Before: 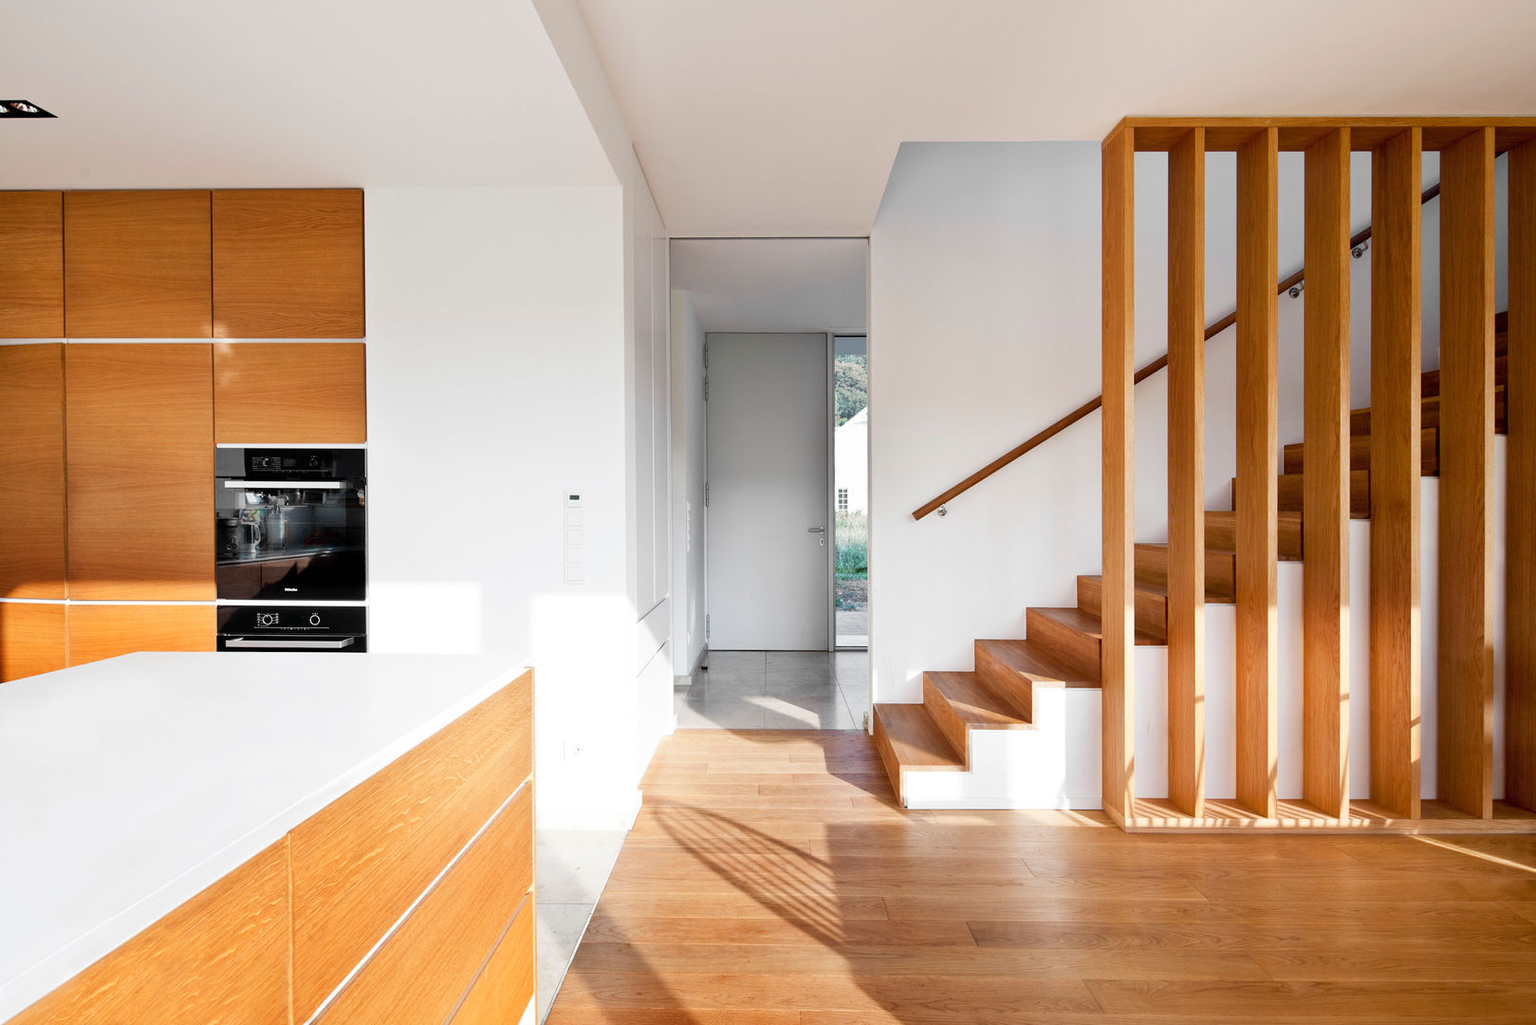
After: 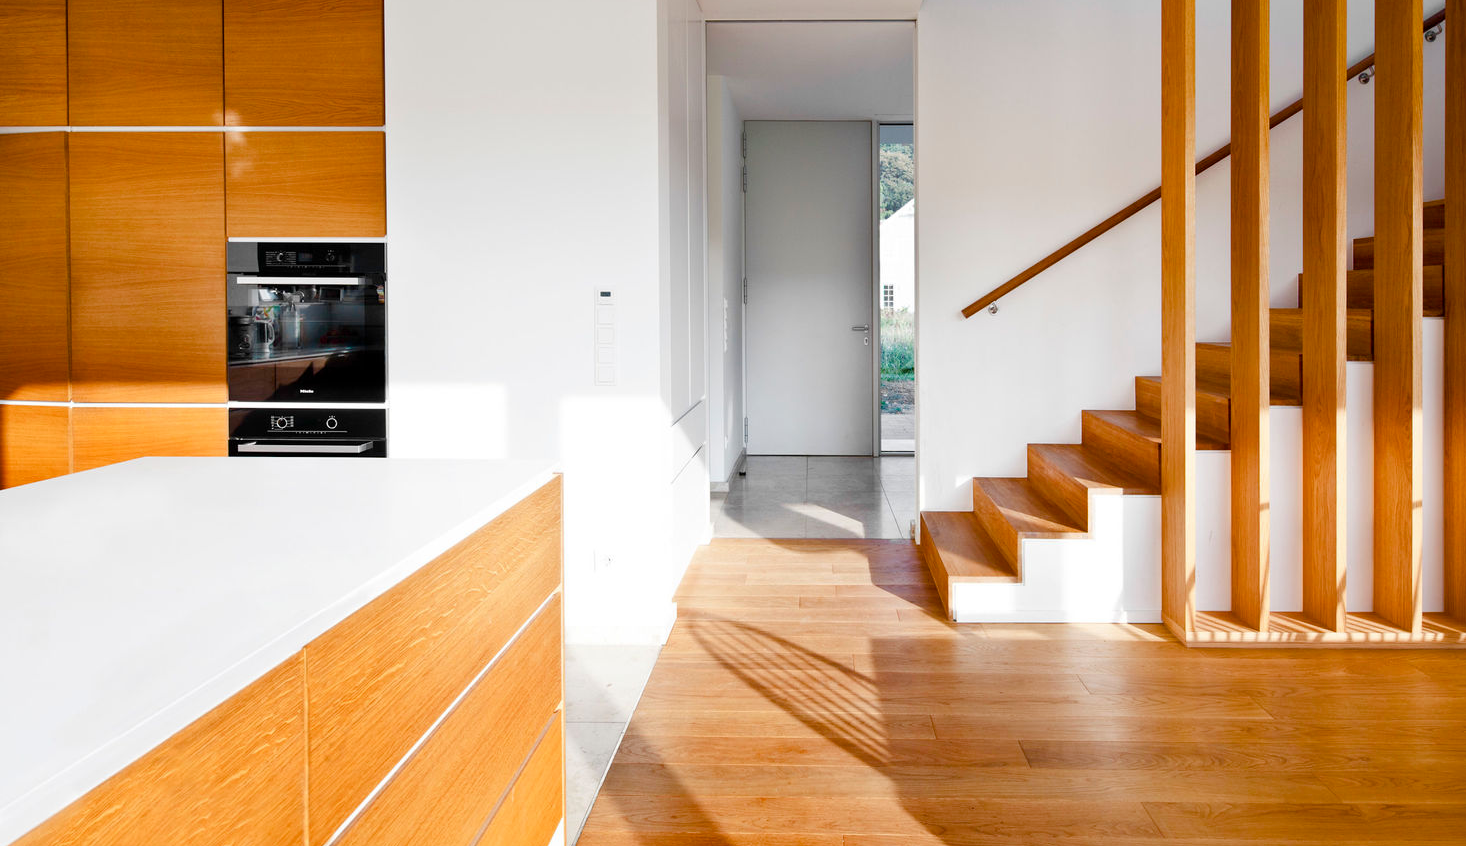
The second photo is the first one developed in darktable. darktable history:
color balance rgb: perceptual saturation grading › global saturation 26.69%, perceptual saturation grading › highlights -28.42%, perceptual saturation grading › mid-tones 15.415%, perceptual saturation grading › shadows 33.63%
crop: top 21.321%, right 9.417%, bottom 0.265%
